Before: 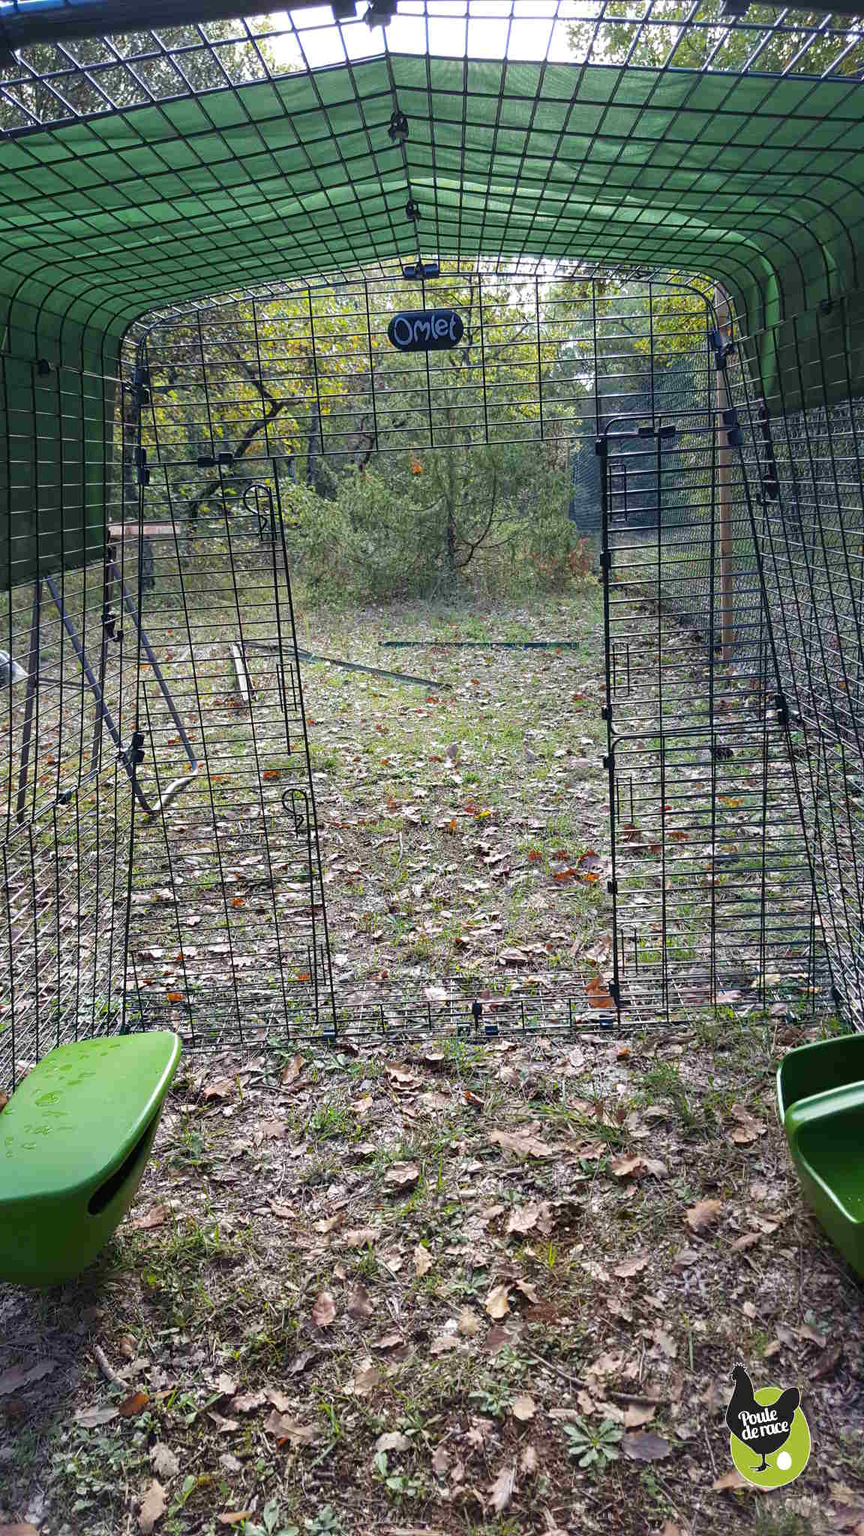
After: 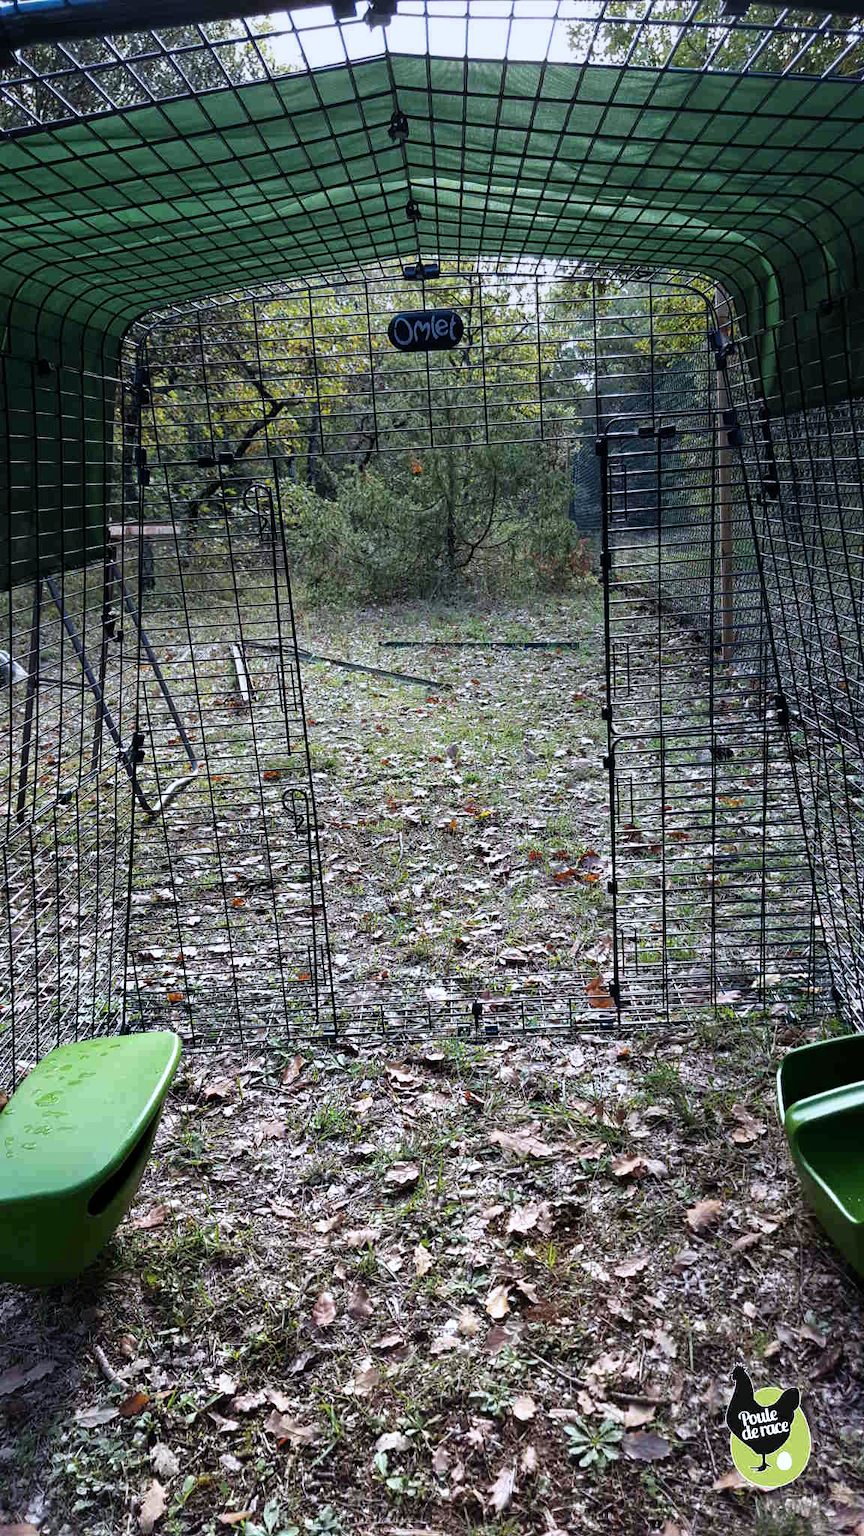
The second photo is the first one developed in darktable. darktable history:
filmic rgb: black relative exposure -9.08 EV, white relative exposure 2.3 EV, hardness 7.49
graduated density: rotation -0.352°, offset 57.64
contrast brightness saturation: contrast 0.07
color correction: highlights a* -0.772, highlights b* -8.92
